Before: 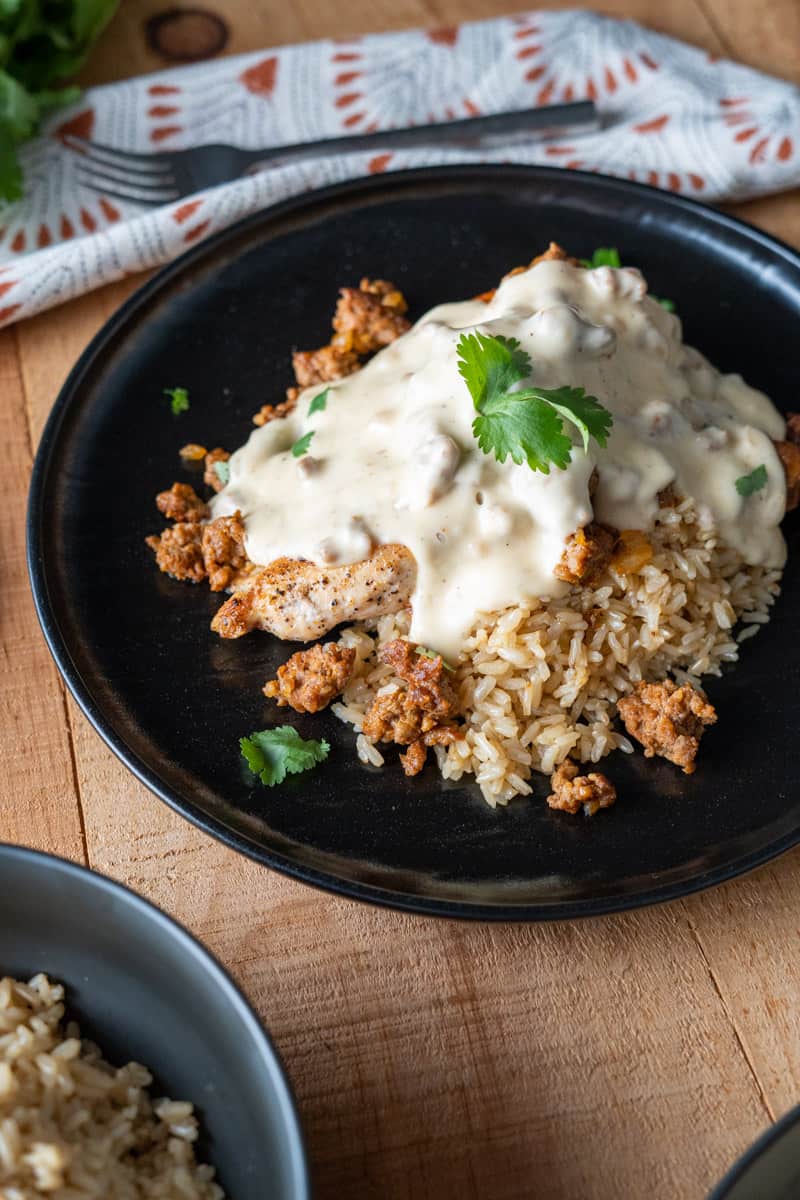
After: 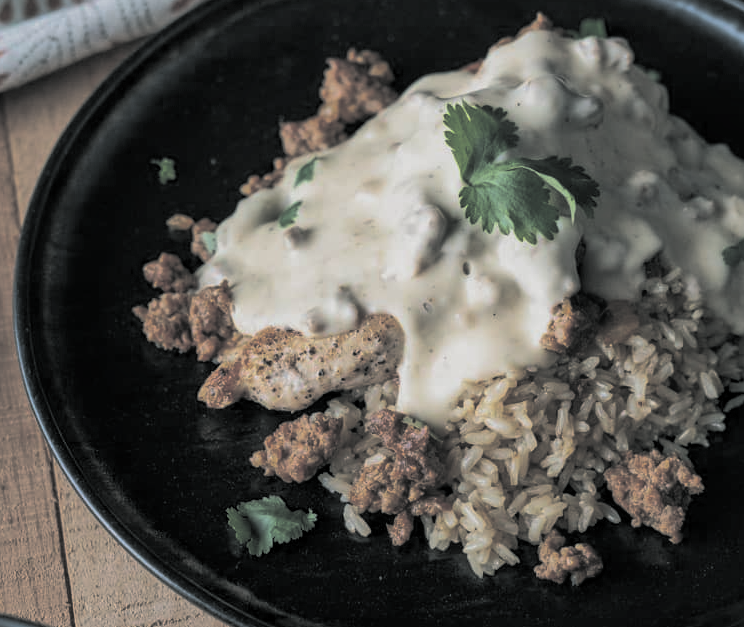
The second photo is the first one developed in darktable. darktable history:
shadows and highlights: on, module defaults
crop: left 1.744%, top 19.225%, right 5.069%, bottom 28.357%
contrast brightness saturation: contrast 0.2, brightness -0.11, saturation 0.1
split-toning: shadows › hue 190.8°, shadows › saturation 0.05, highlights › hue 54°, highlights › saturation 0.05, compress 0%
tone equalizer: -8 EV 0.25 EV, -7 EV 0.417 EV, -6 EV 0.417 EV, -5 EV 0.25 EV, -3 EV -0.25 EV, -2 EV -0.417 EV, -1 EV -0.417 EV, +0 EV -0.25 EV, edges refinement/feathering 500, mask exposure compensation -1.57 EV, preserve details guided filter
